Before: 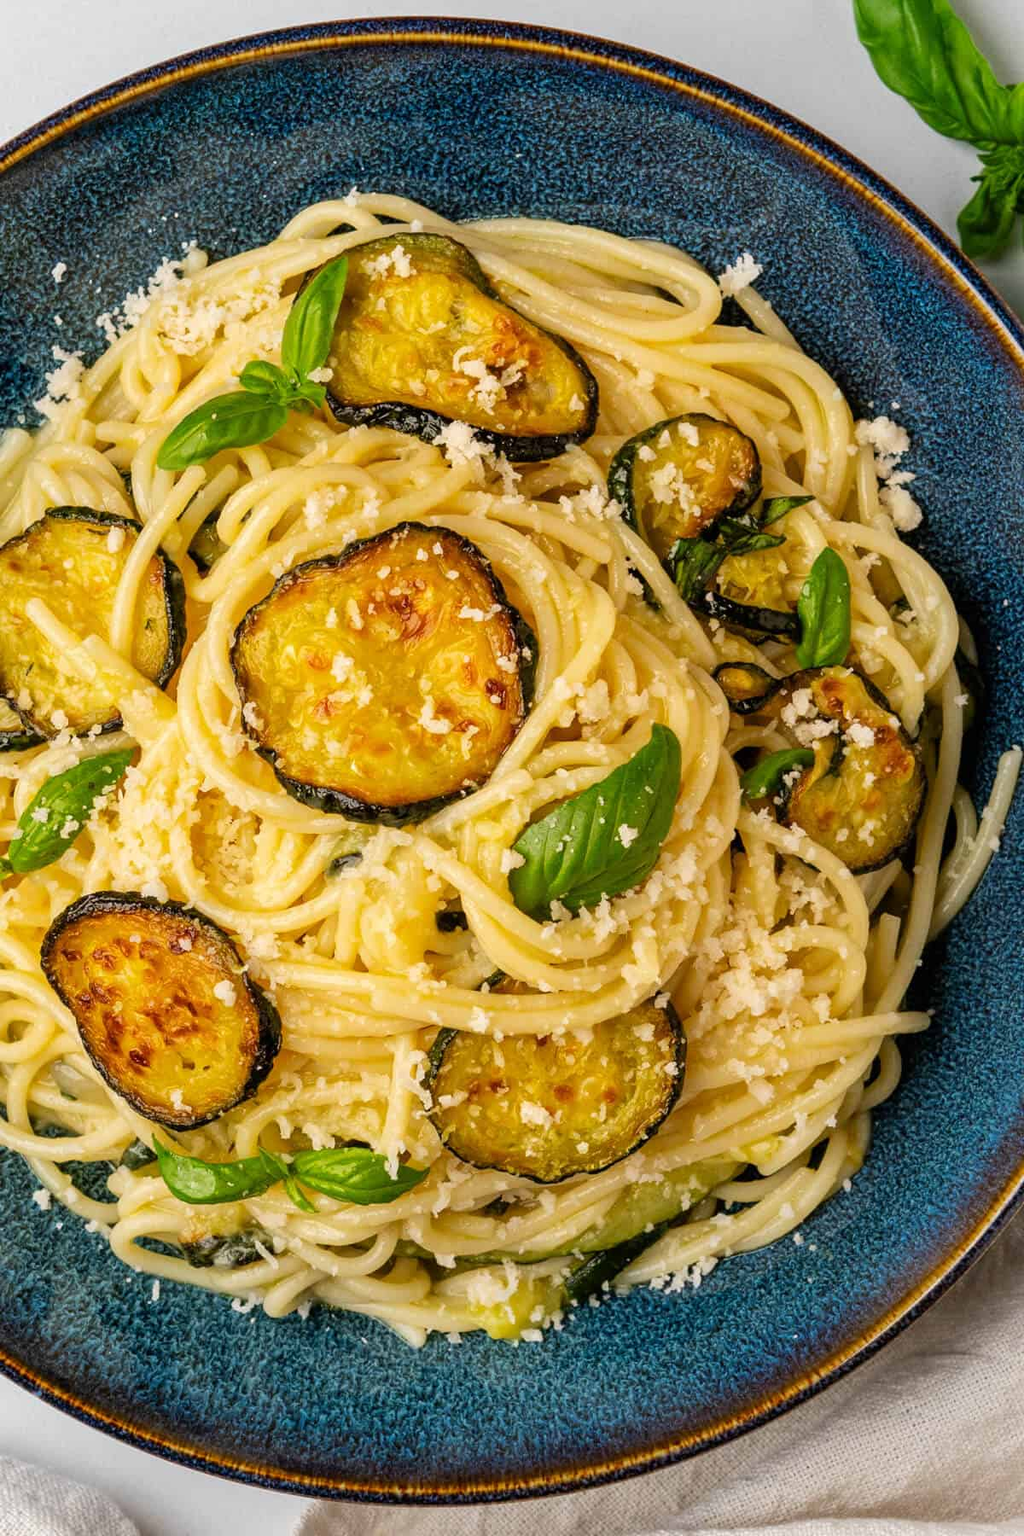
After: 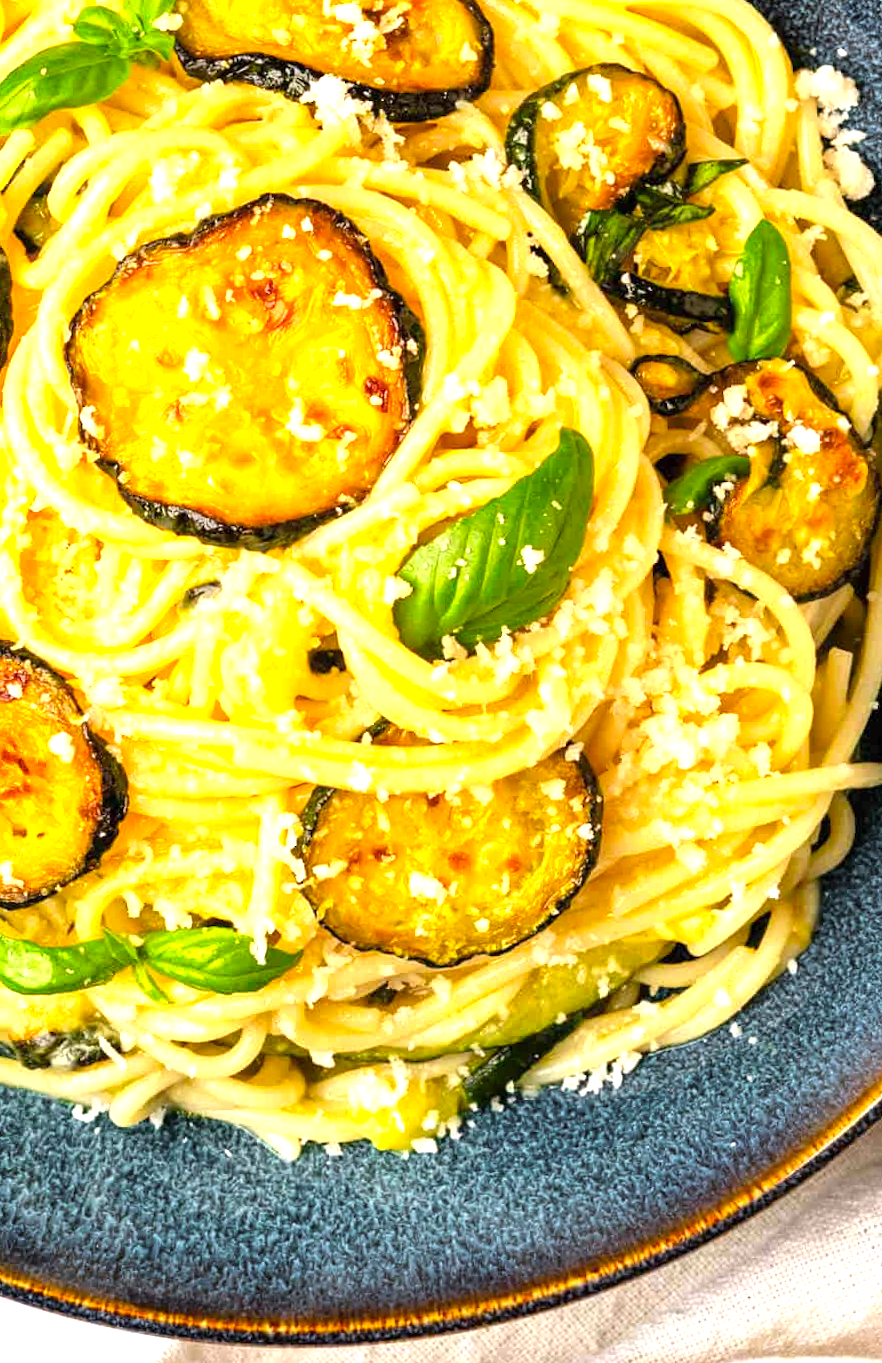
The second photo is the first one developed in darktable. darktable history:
exposure: exposure 1.223 EV, compensate highlight preservation false
color zones: curves: ch1 [(0.25, 0.61) (0.75, 0.248)]
rotate and perspective: rotation -0.45°, automatic cropping original format, crop left 0.008, crop right 0.992, crop top 0.012, crop bottom 0.988
crop: left 16.871%, top 22.857%, right 9.116%
